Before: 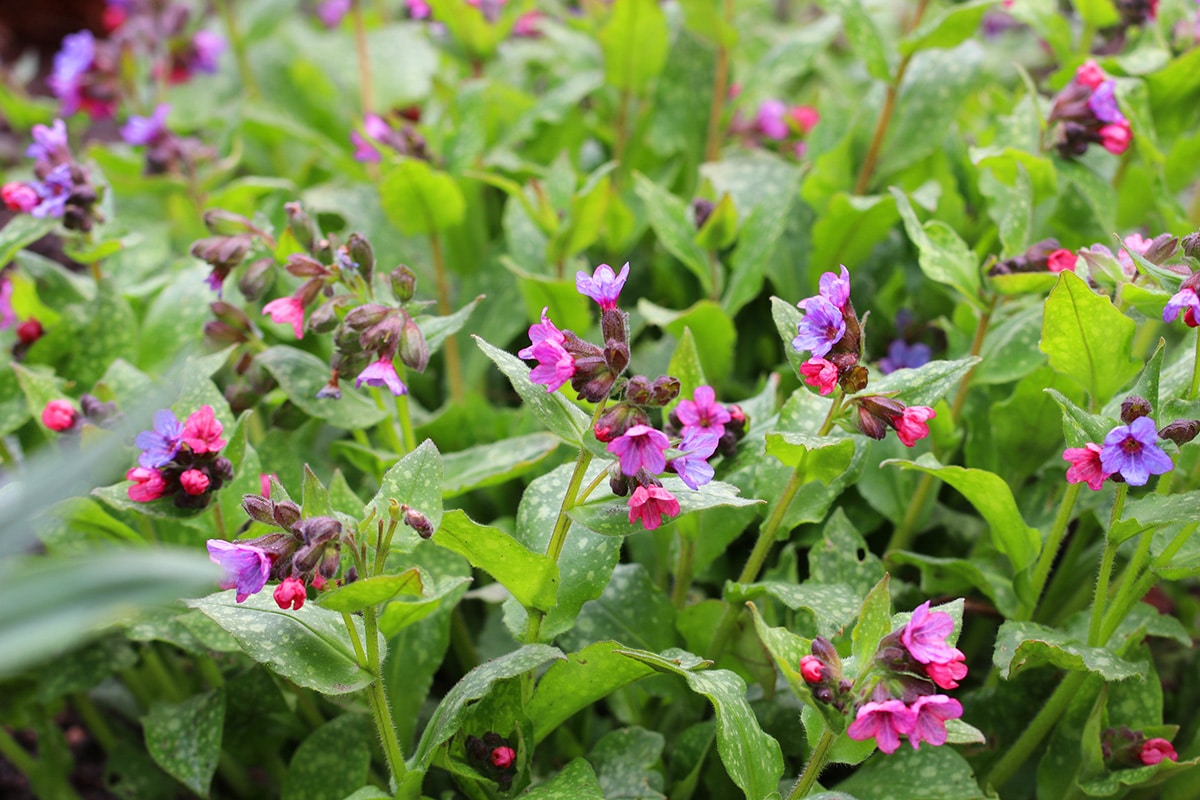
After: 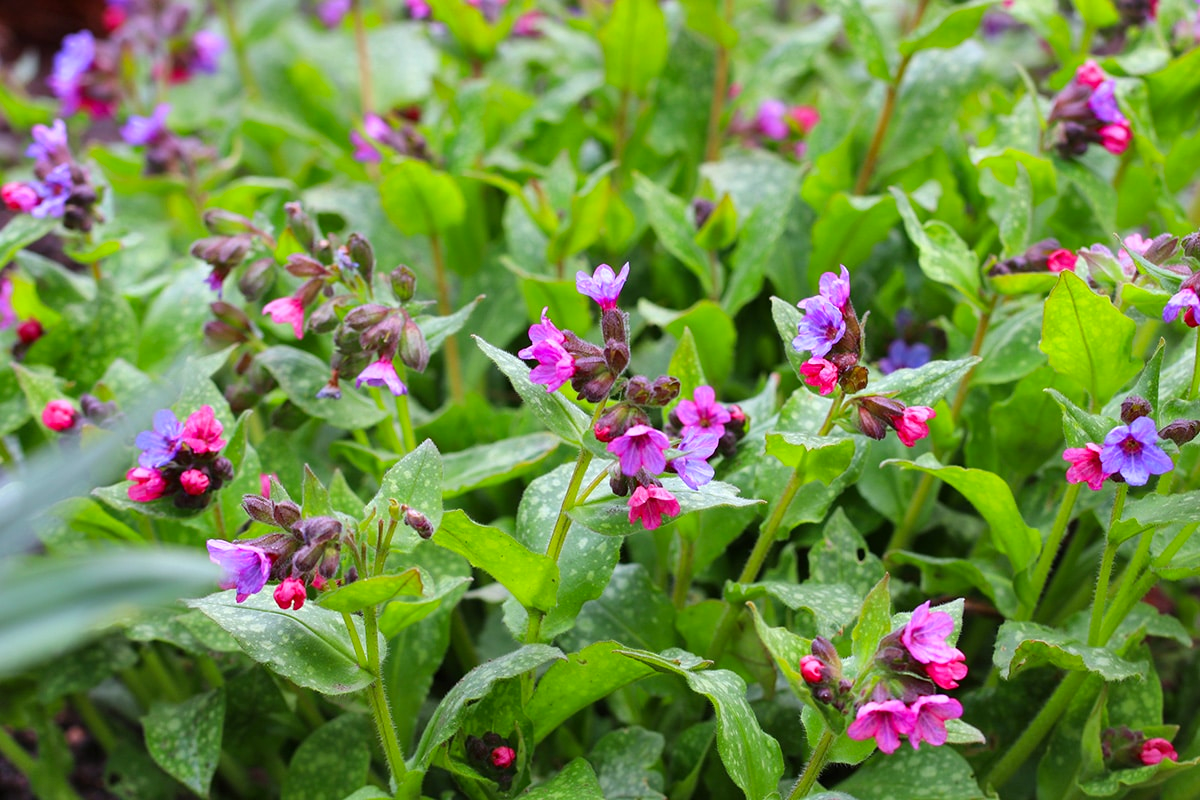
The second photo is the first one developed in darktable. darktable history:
exposure: exposure 0.081 EV, compensate highlight preservation false
shadows and highlights: soften with gaussian
white balance: red 0.967, blue 1.049
contrast brightness saturation: saturation 0.13
